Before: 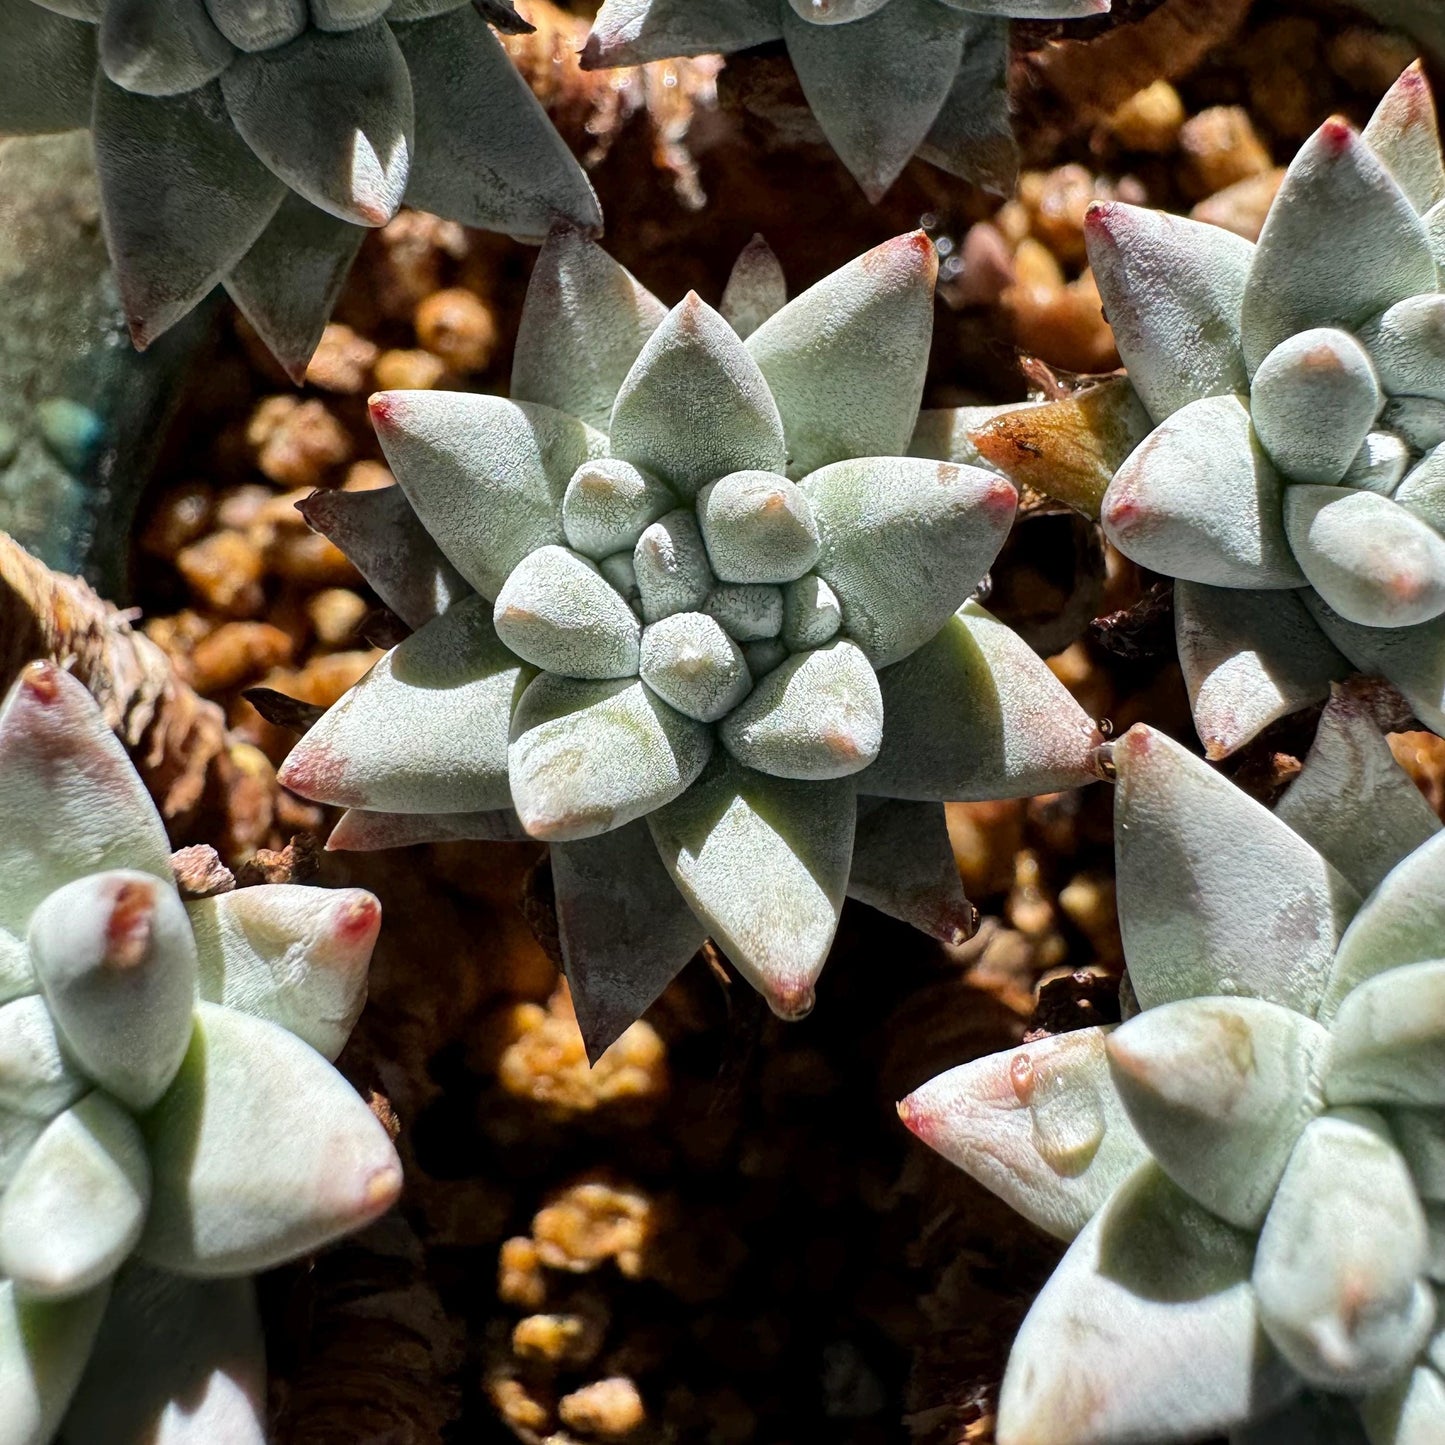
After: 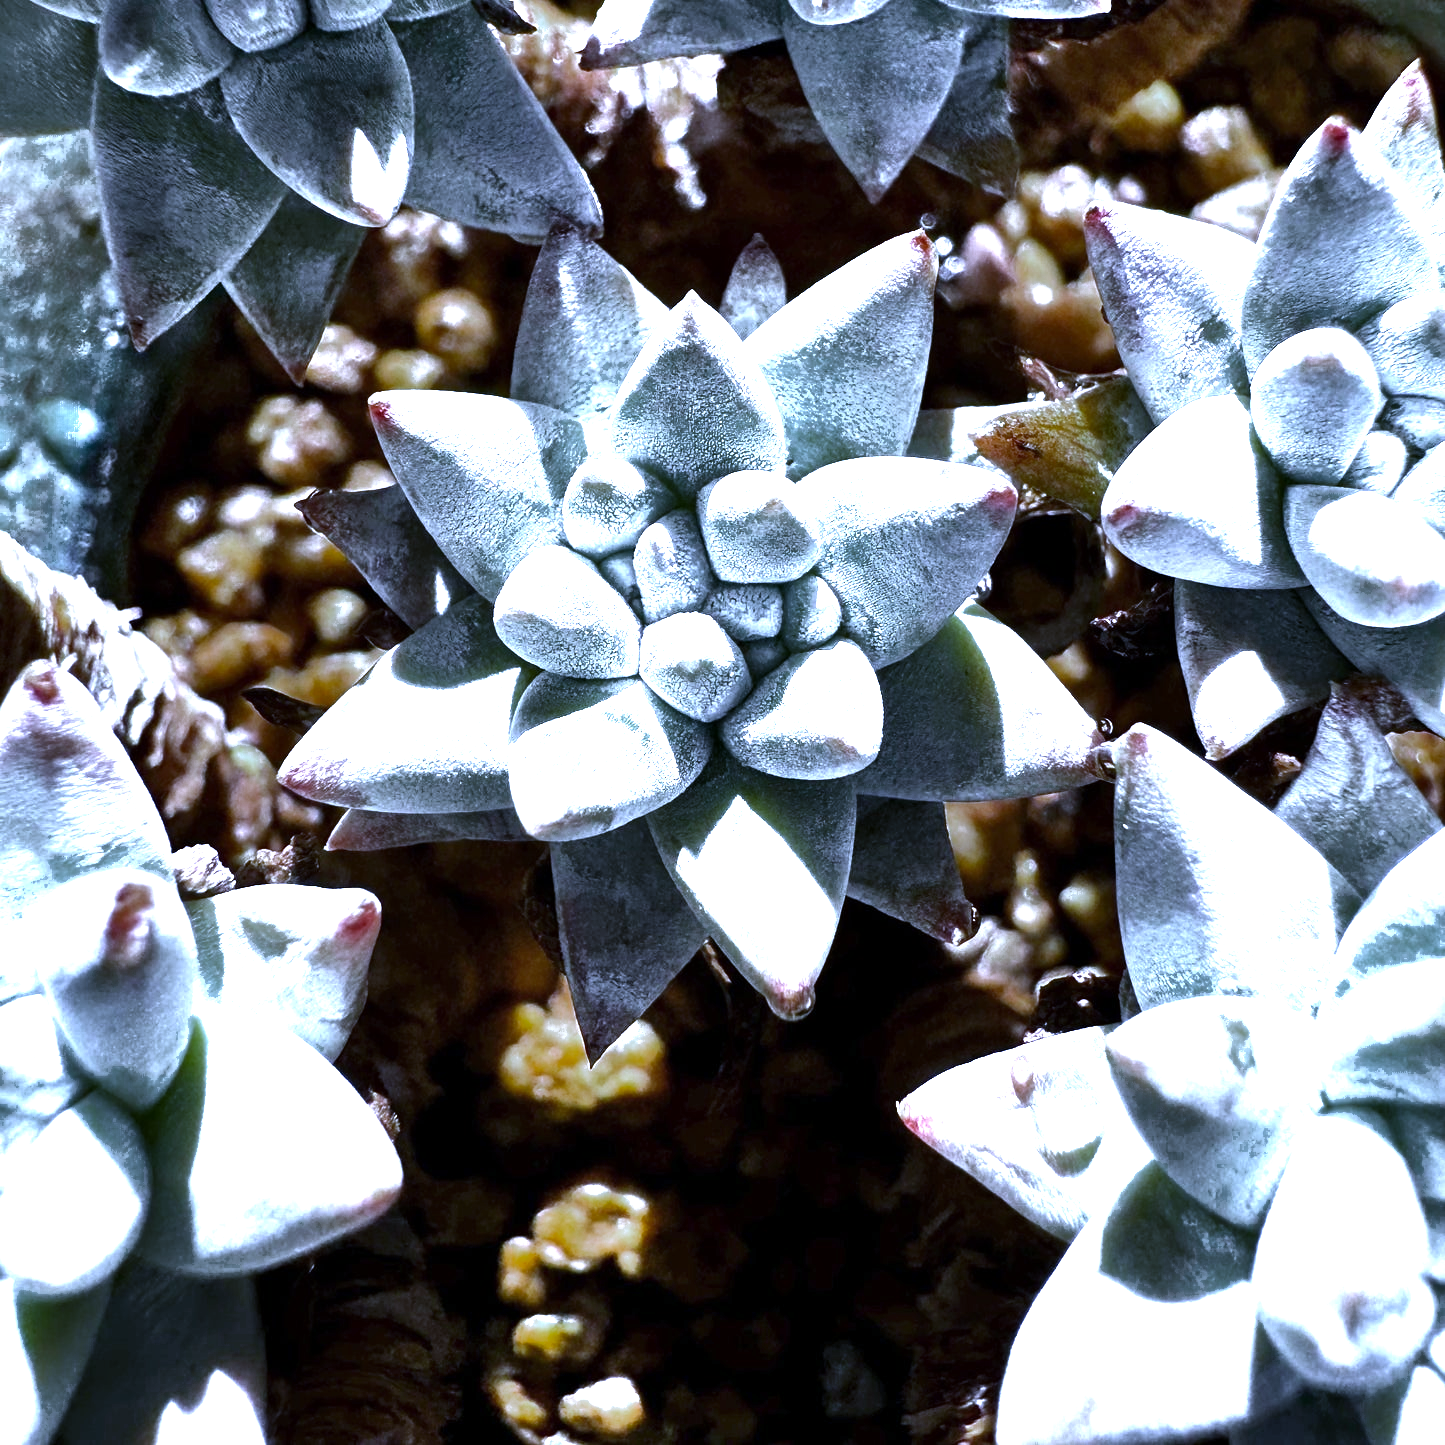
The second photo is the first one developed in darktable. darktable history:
shadows and highlights: soften with gaussian
color zones: curves: ch0 [(0.203, 0.433) (0.607, 0.517) (0.697, 0.696) (0.705, 0.897)]
white balance: red 0.766, blue 1.537
